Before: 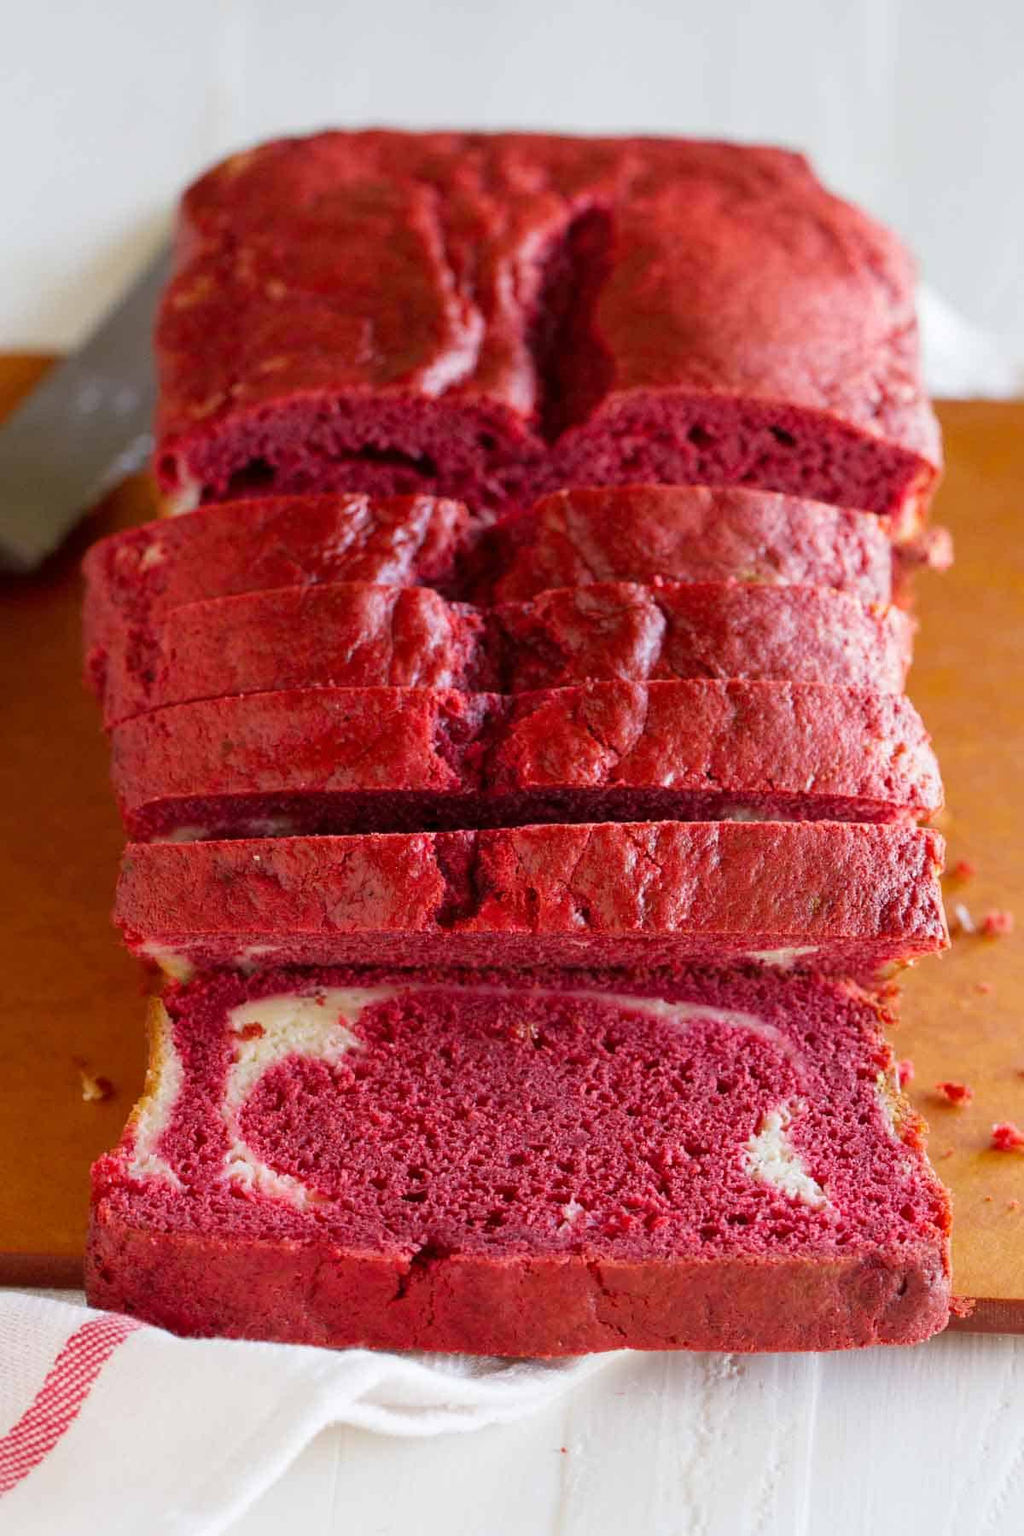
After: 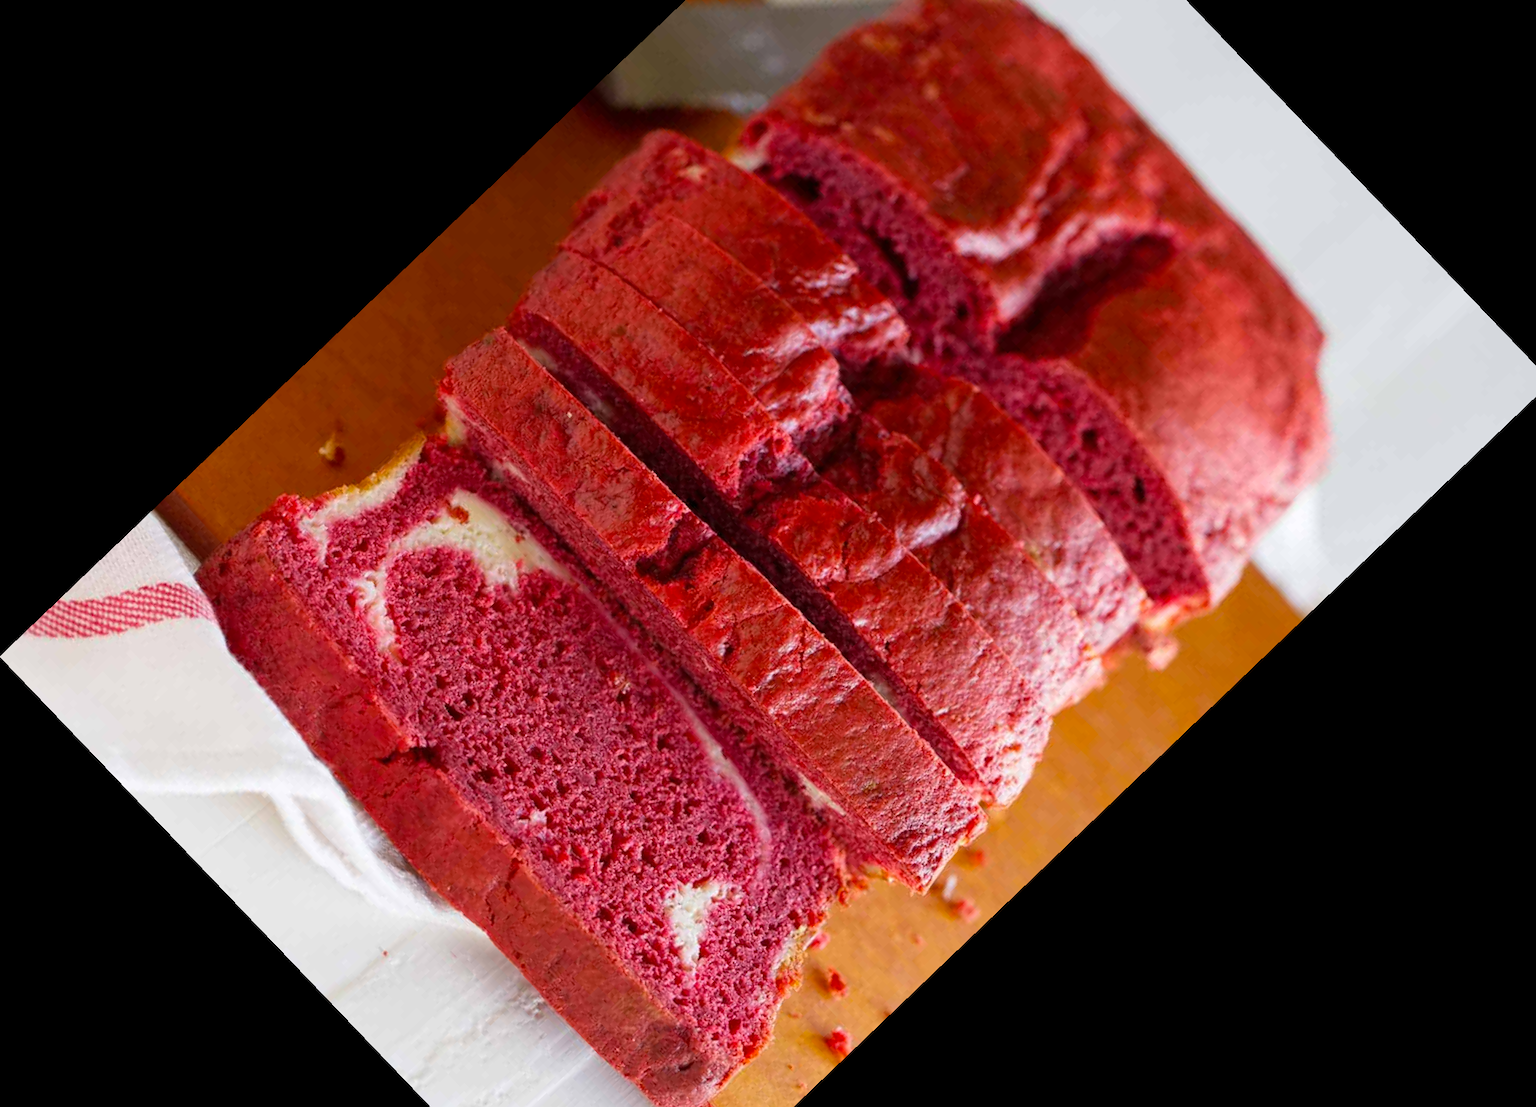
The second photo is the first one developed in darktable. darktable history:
contrast brightness saturation: saturation -0.05
crop and rotate: angle -46.26°, top 16.234%, right 0.912%, bottom 11.704%
color balance: output saturation 110%
